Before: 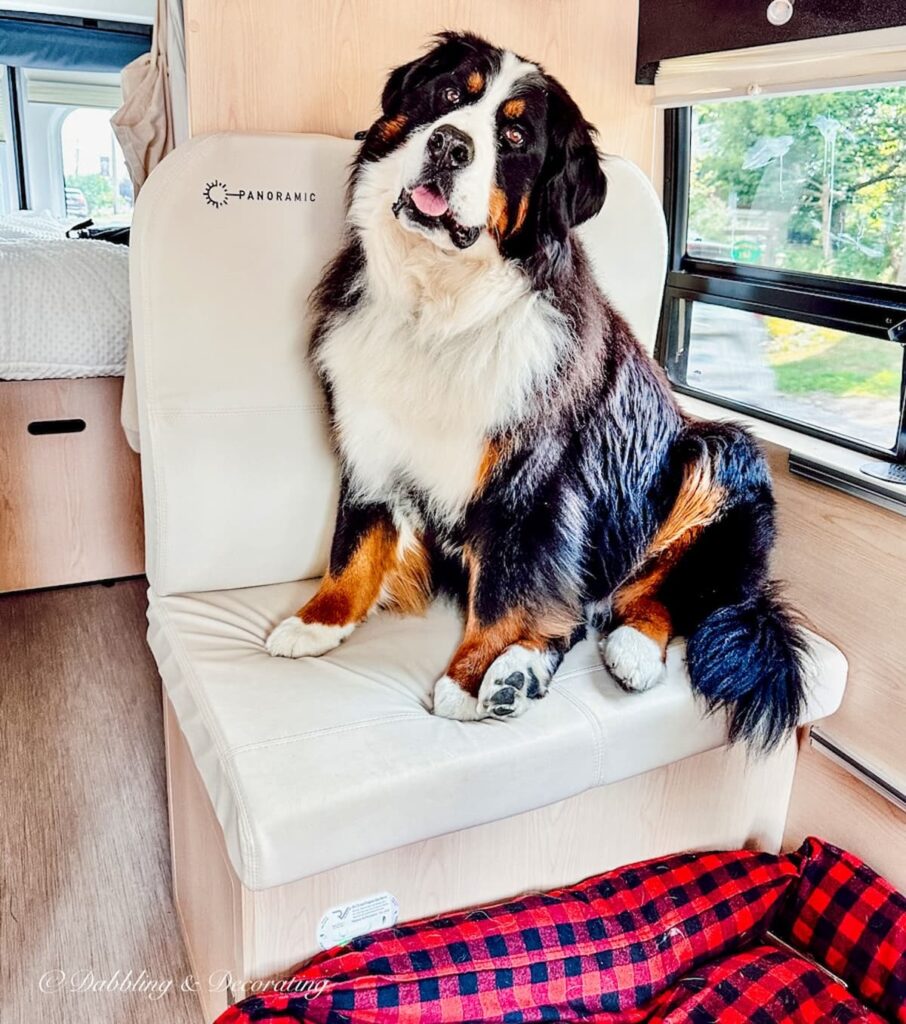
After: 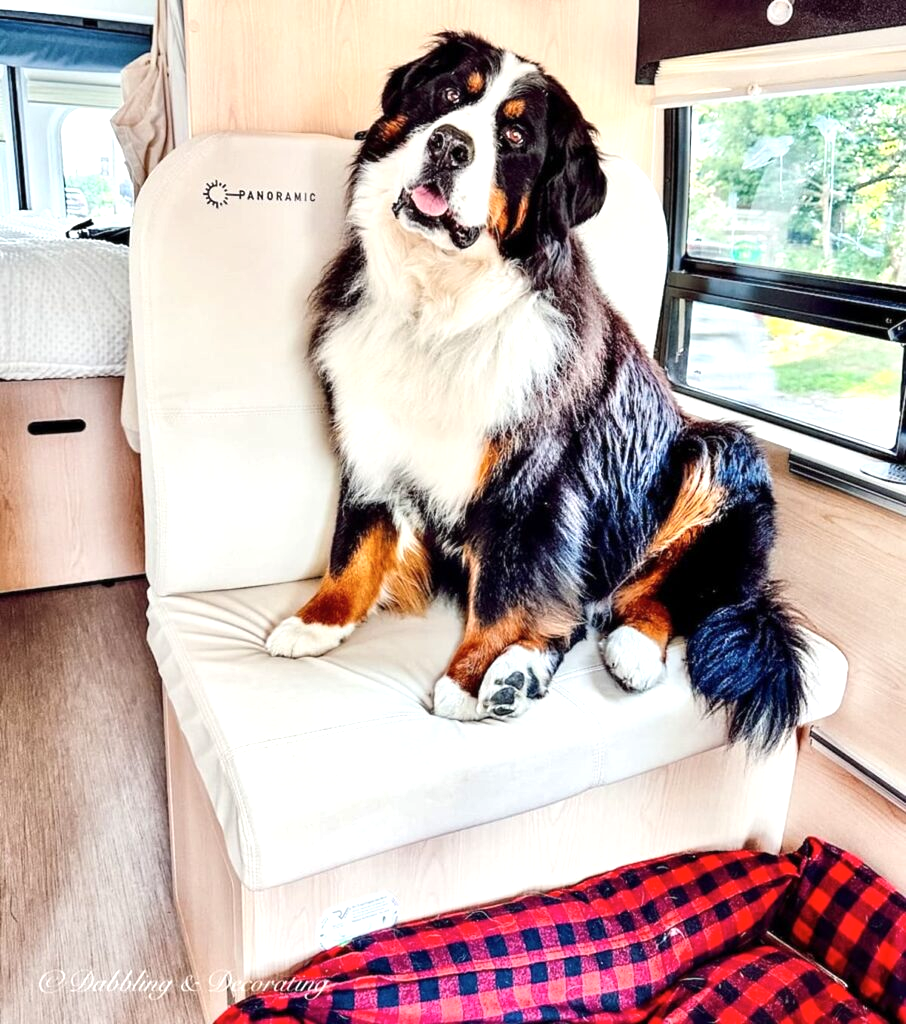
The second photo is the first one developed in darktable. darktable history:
shadows and highlights: radius 45.15, white point adjustment 6.6, compress 79.62%, soften with gaussian
exposure: exposure 0.201 EV, compensate highlight preservation false
